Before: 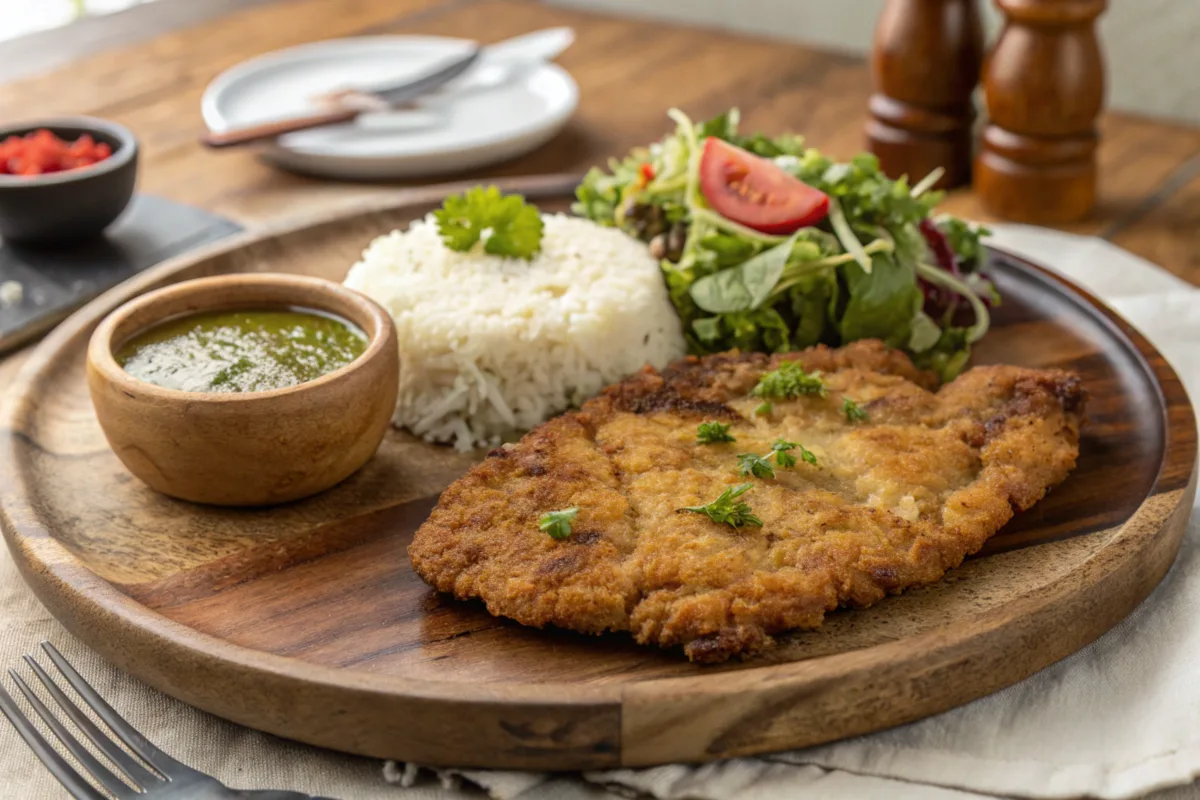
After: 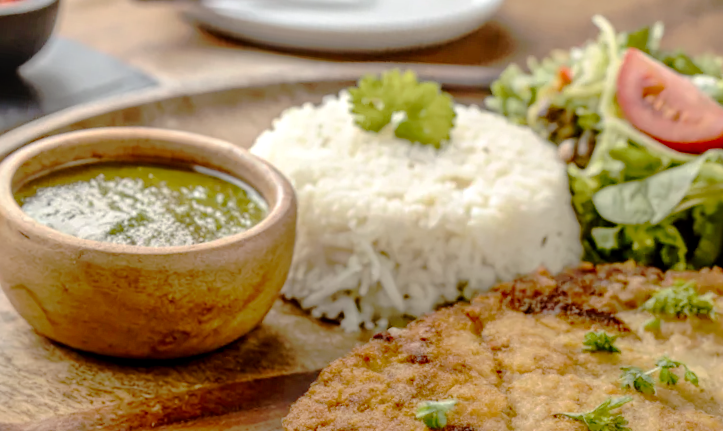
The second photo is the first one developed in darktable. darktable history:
crop and rotate: angle -6.84°, left 2.117%, top 6.726%, right 27.282%, bottom 30.152%
local contrast: on, module defaults
tone curve: curves: ch0 [(0, 0) (0.003, 0.019) (0.011, 0.019) (0.025, 0.023) (0.044, 0.032) (0.069, 0.046) (0.1, 0.073) (0.136, 0.129) (0.177, 0.207) (0.224, 0.295) (0.277, 0.394) (0.335, 0.48) (0.399, 0.524) (0.468, 0.575) (0.543, 0.628) (0.623, 0.684) (0.709, 0.739) (0.801, 0.808) (0.898, 0.9) (1, 1)], preserve colors none
